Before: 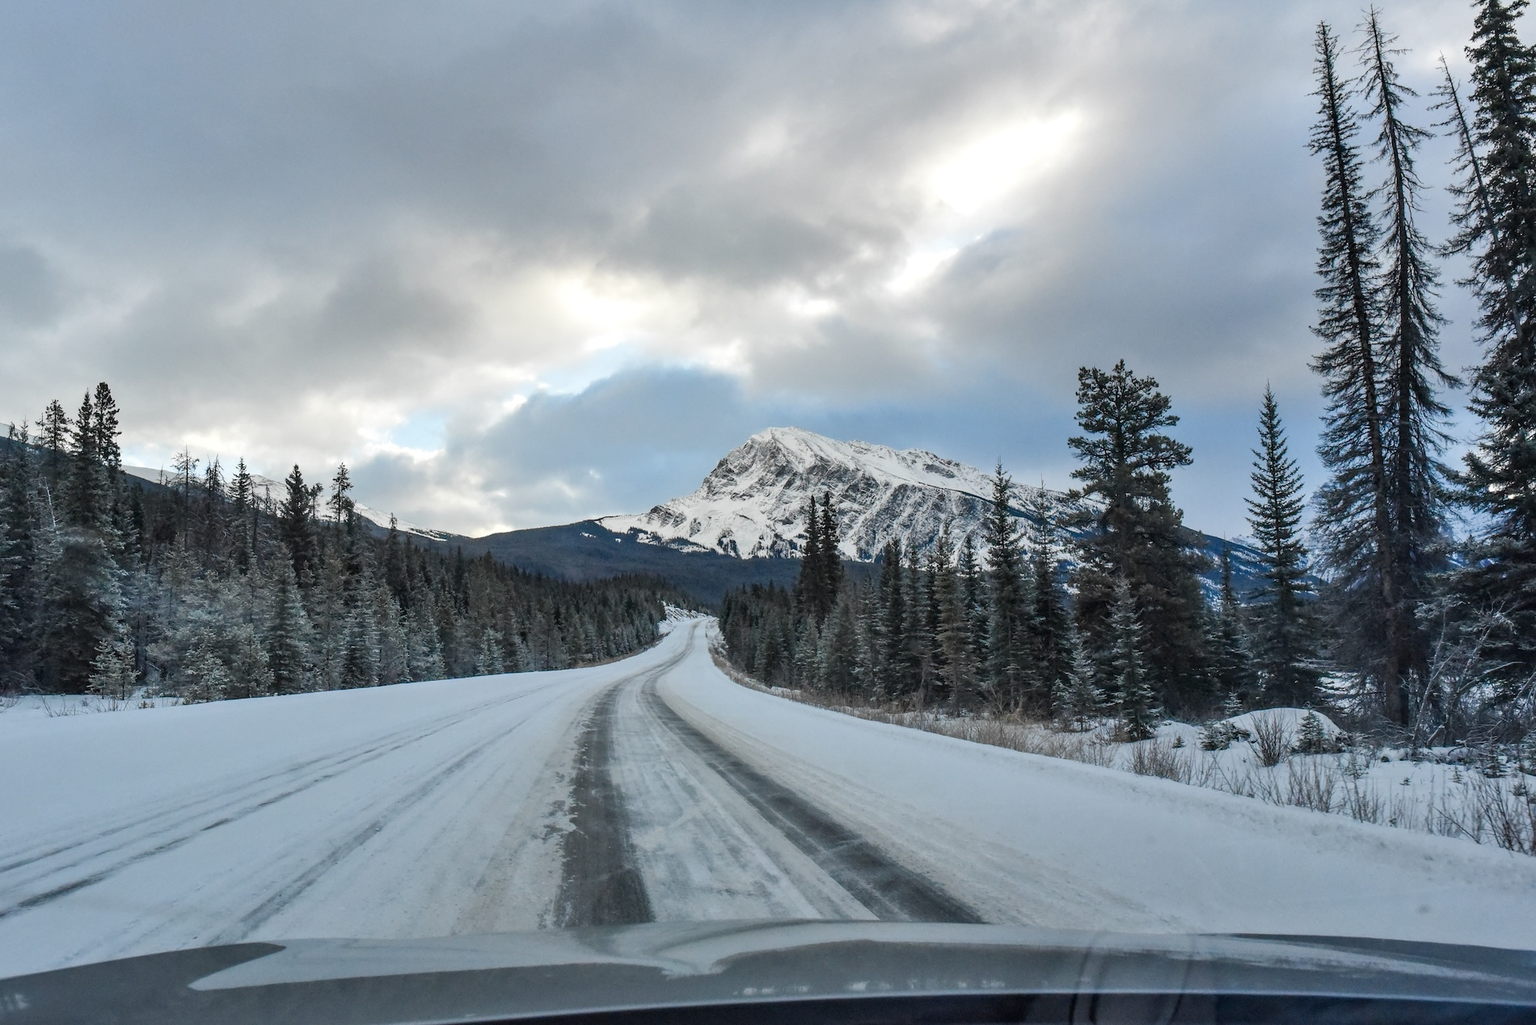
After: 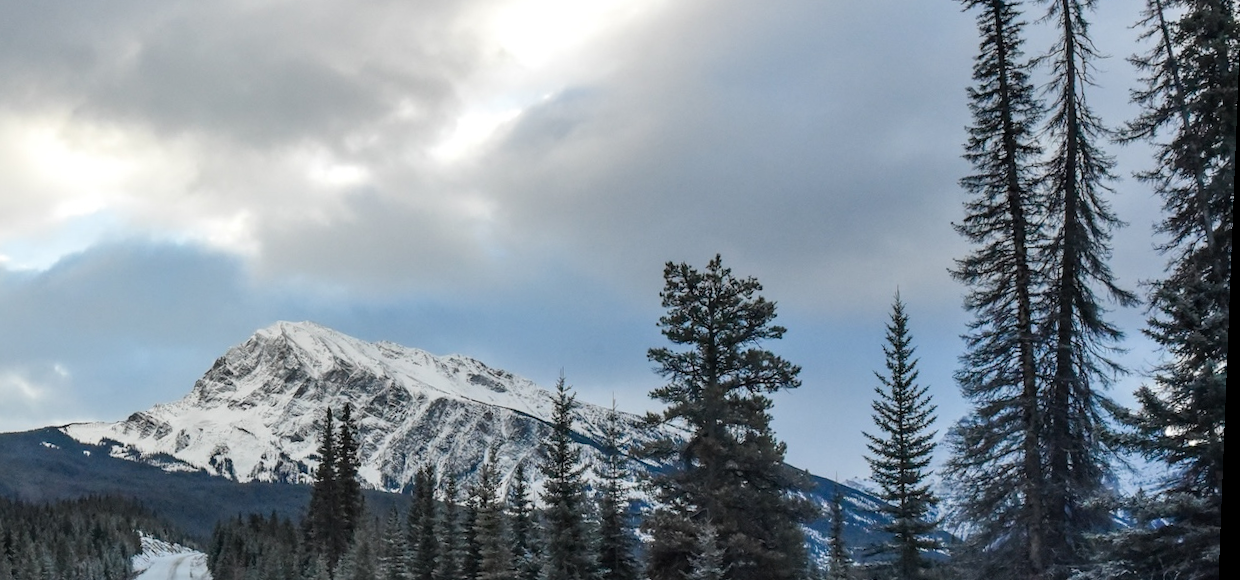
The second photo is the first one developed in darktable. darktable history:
rotate and perspective: rotation 2.27°, automatic cropping off
crop: left 36.005%, top 18.293%, right 0.31%, bottom 38.444%
